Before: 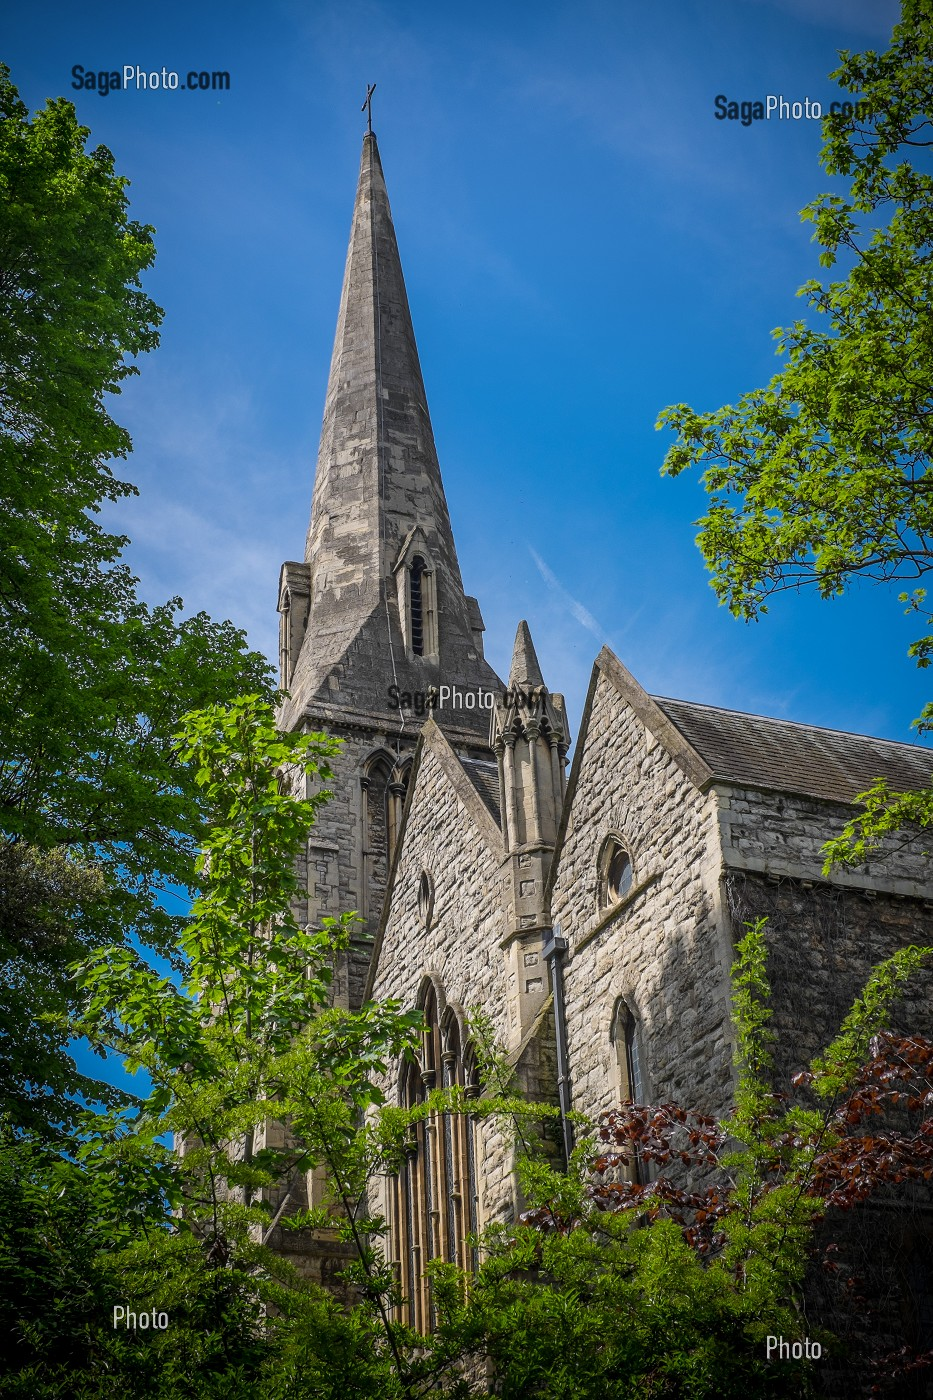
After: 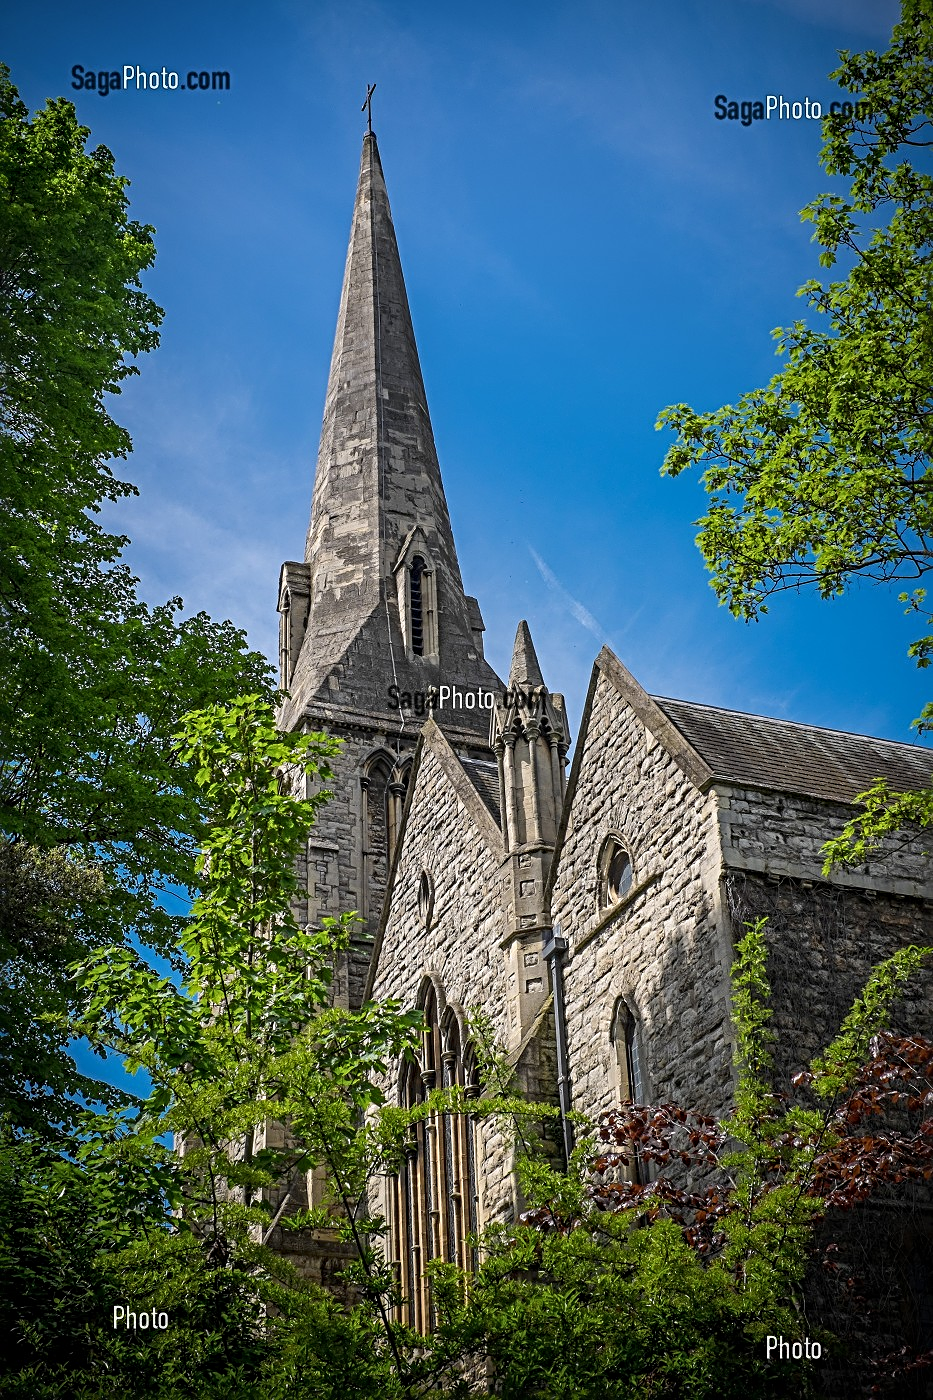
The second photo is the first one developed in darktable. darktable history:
sharpen: radius 3.985
